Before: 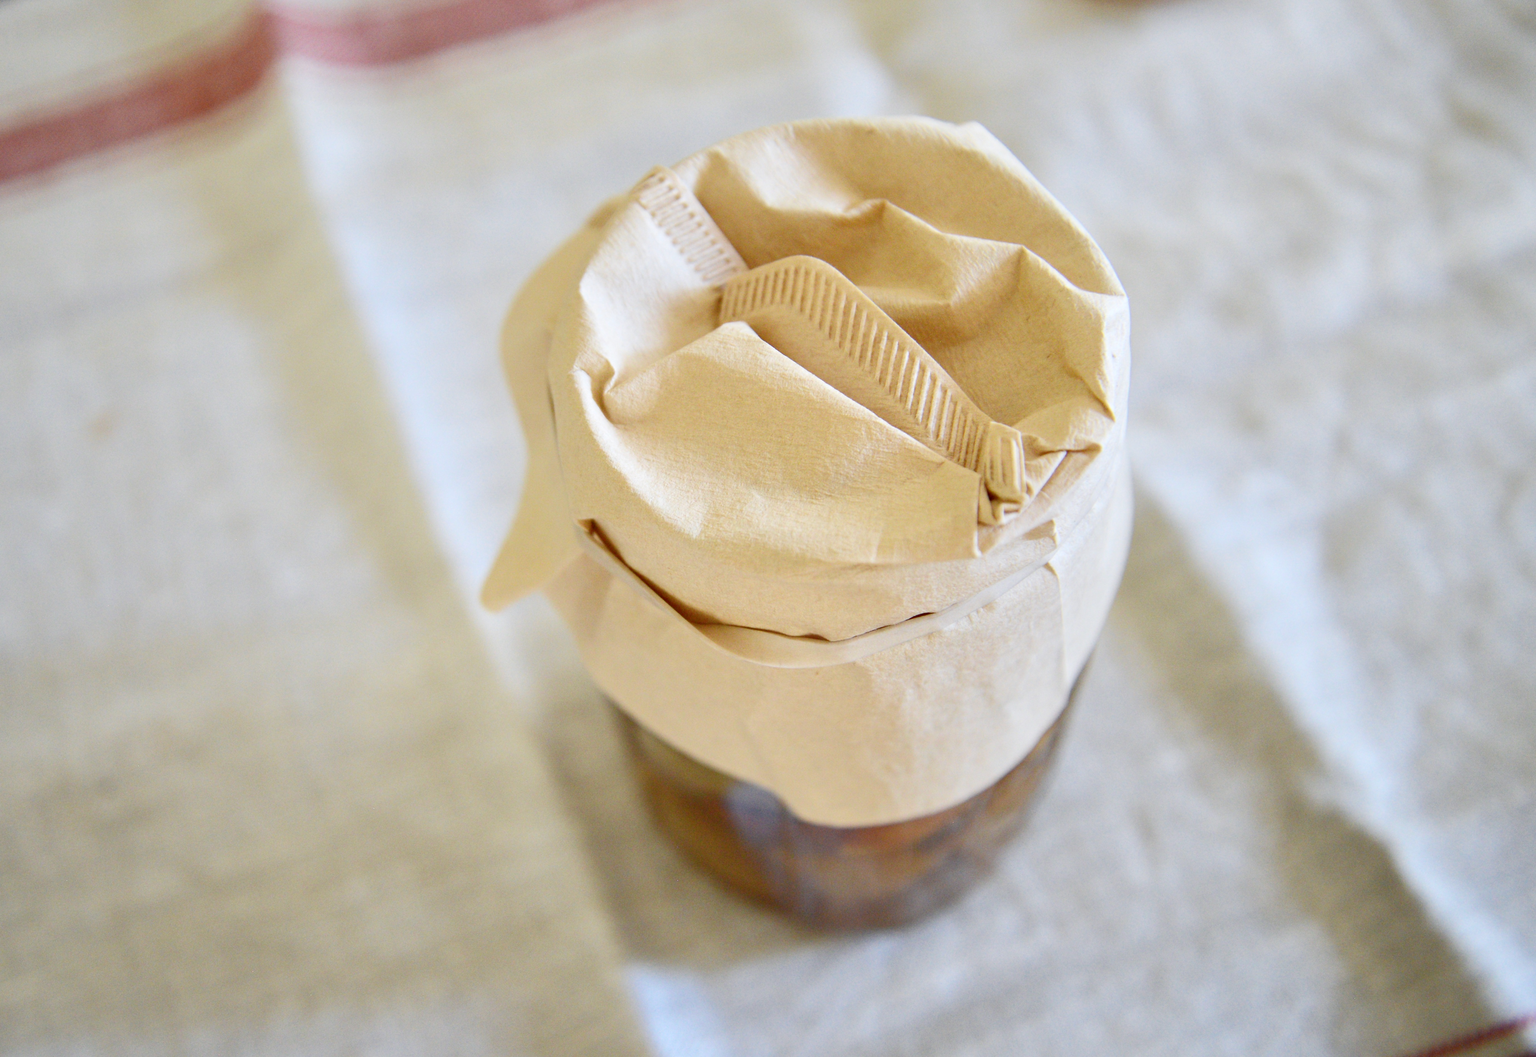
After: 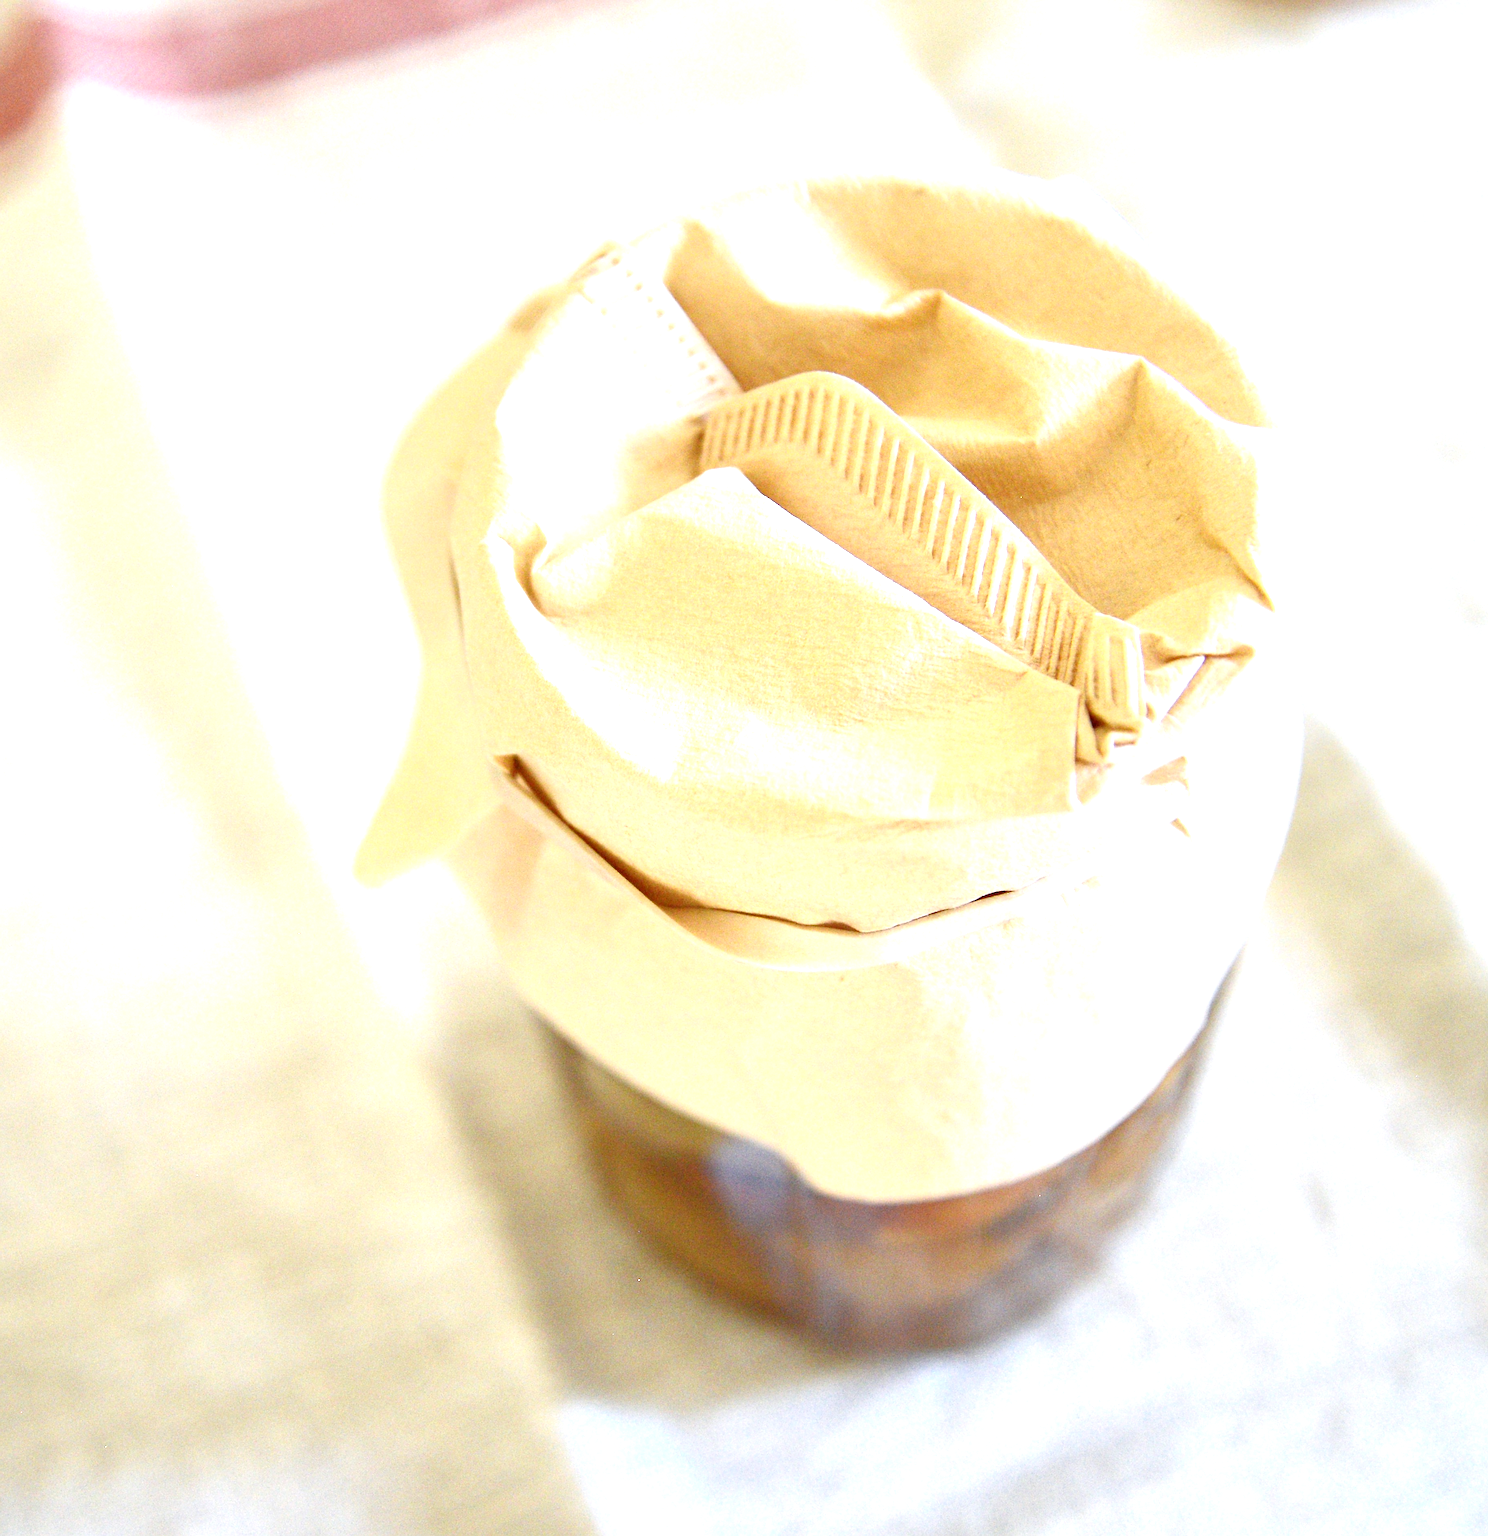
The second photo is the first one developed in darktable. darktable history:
crop and rotate: left 15.546%, right 17.787%
exposure: exposure 1 EV, compensate highlight preservation false
sharpen: on, module defaults
